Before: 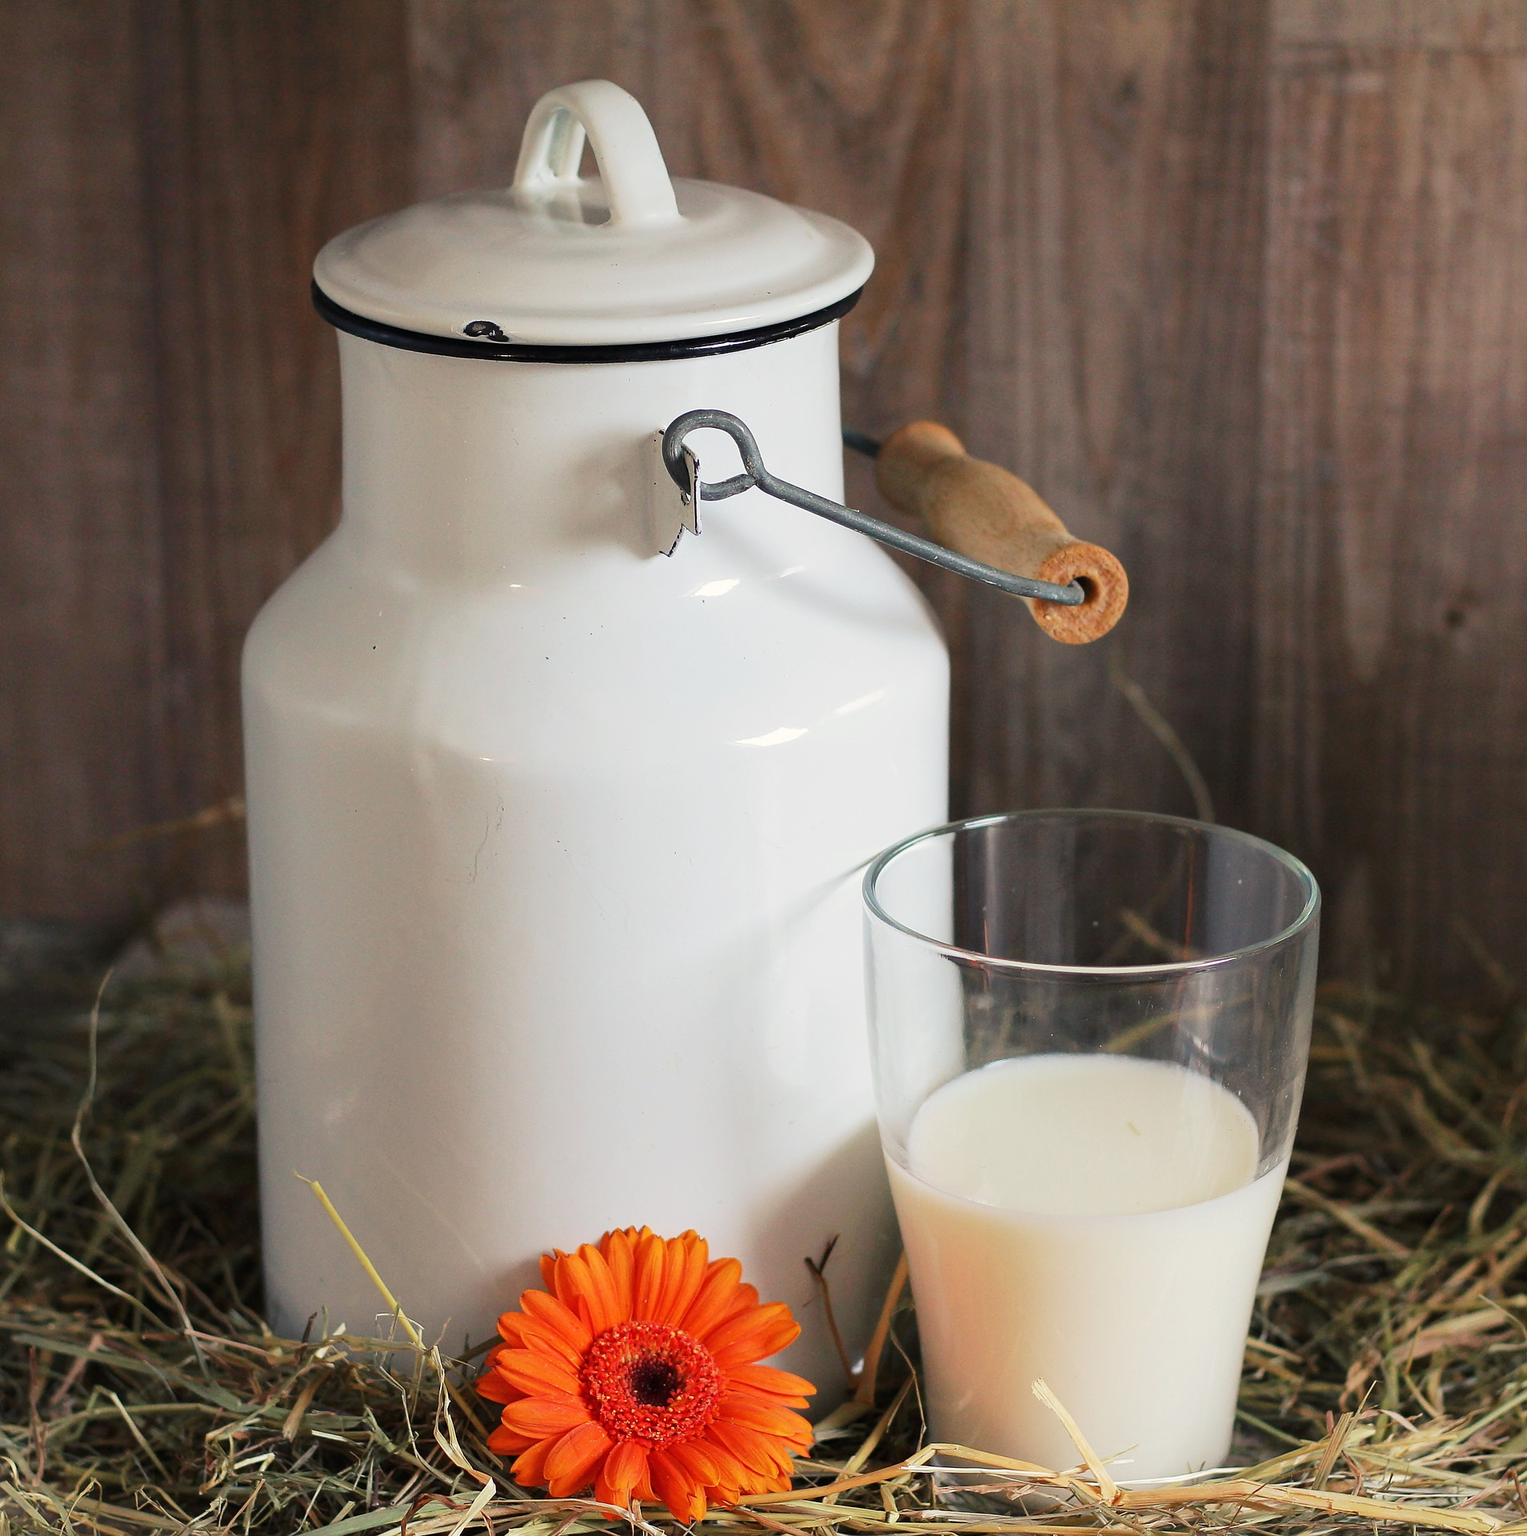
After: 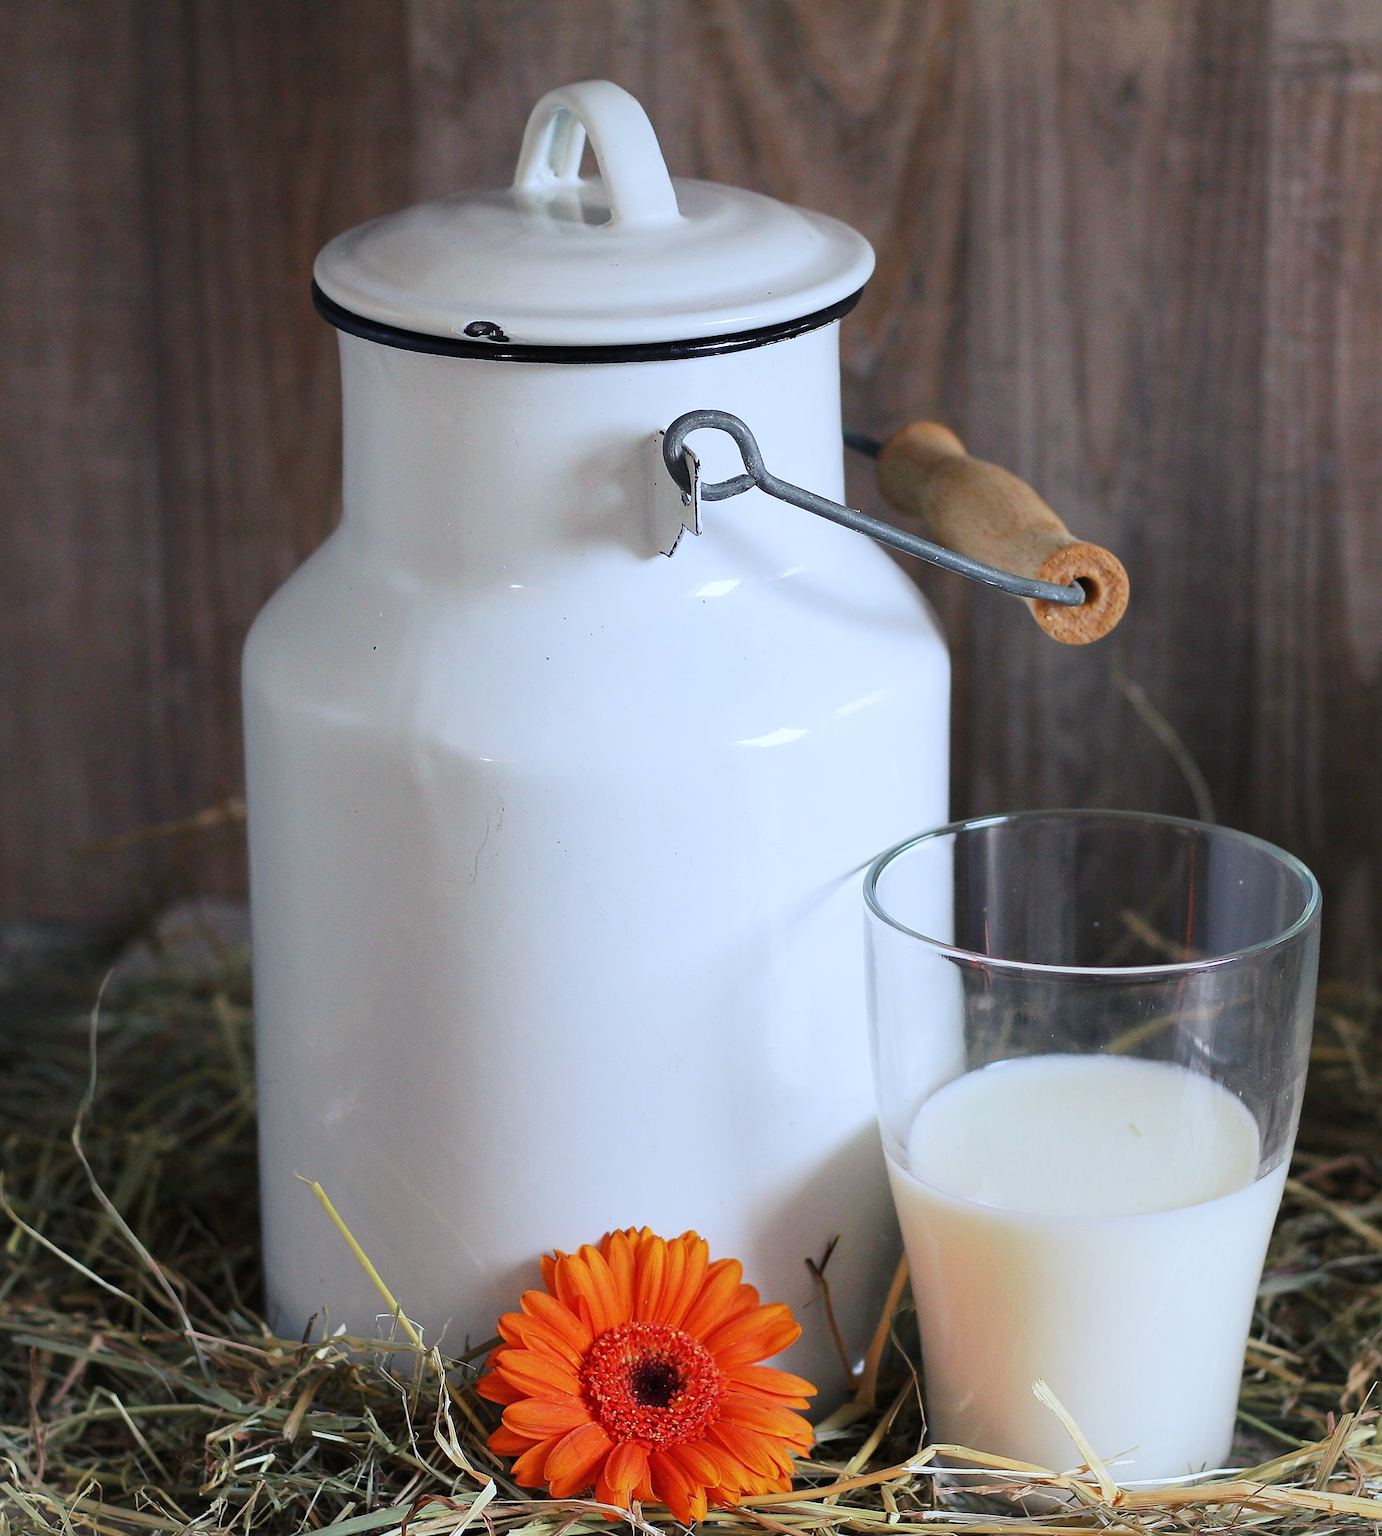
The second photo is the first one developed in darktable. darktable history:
white balance: red 0.926, green 1.003, blue 1.133
crop: right 9.509%, bottom 0.031%
